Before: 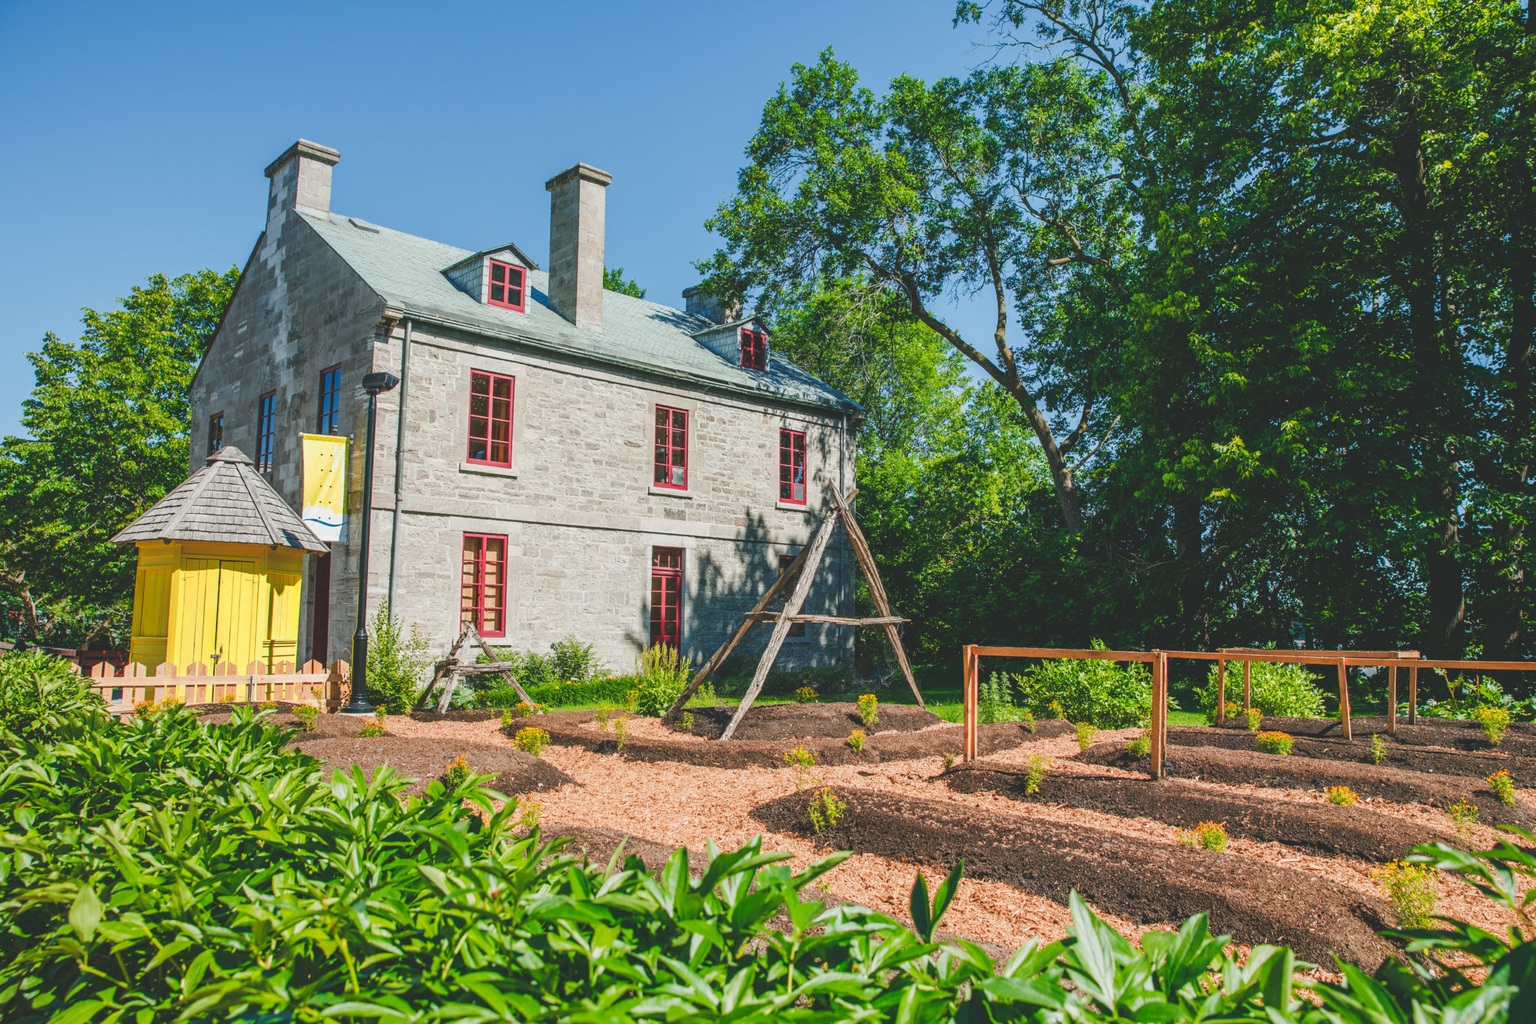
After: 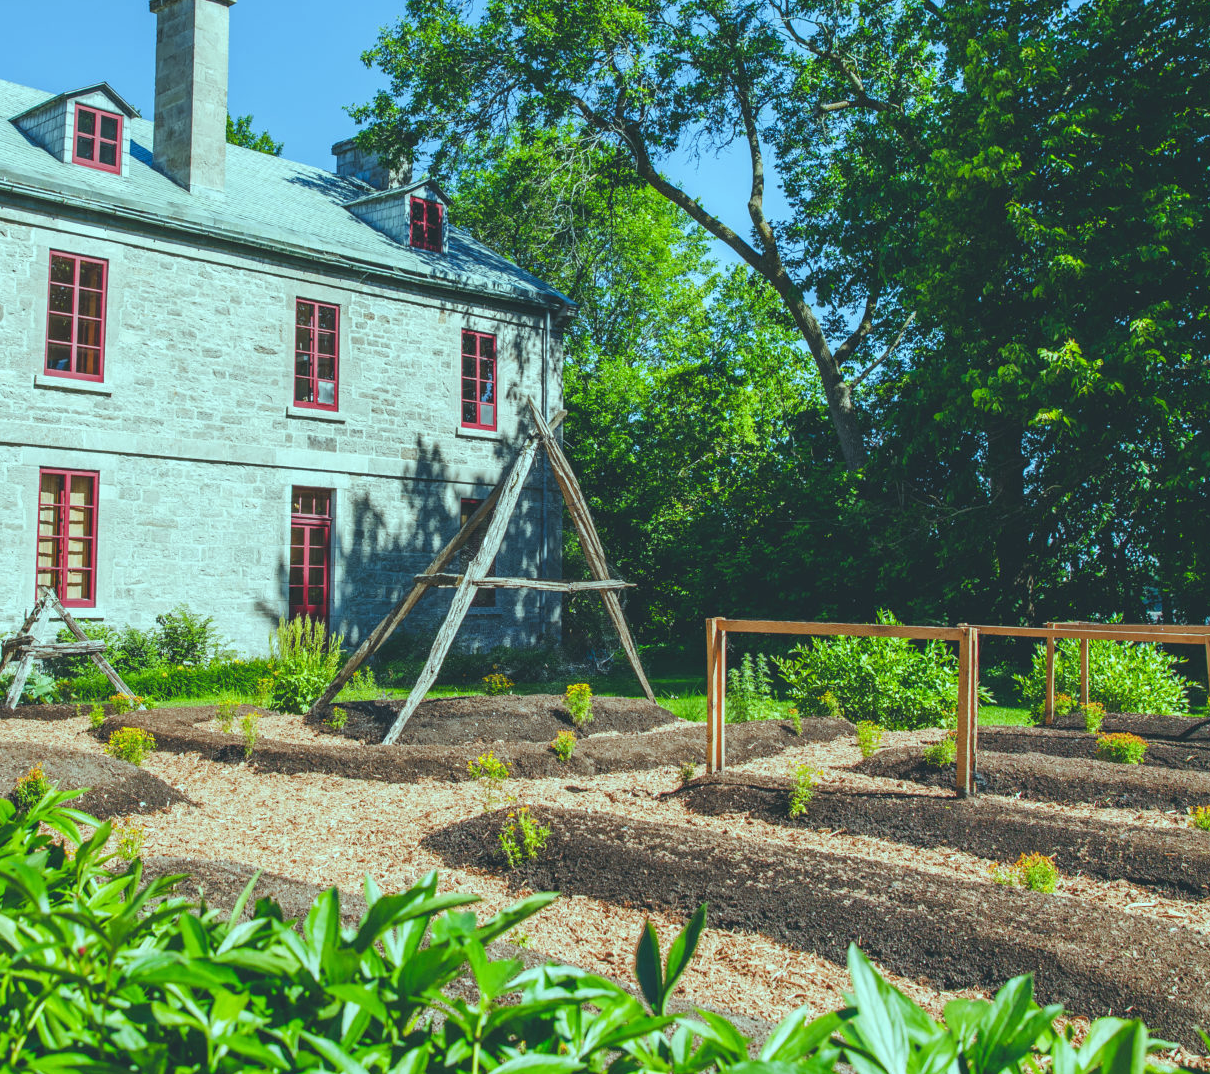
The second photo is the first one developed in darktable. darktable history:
white balance: red 0.98, blue 1.034
color balance: mode lift, gamma, gain (sRGB), lift [0.997, 0.979, 1.021, 1.011], gamma [1, 1.084, 0.916, 0.998], gain [1, 0.87, 1.13, 1.101], contrast 4.55%, contrast fulcrum 38.24%, output saturation 104.09%
crop and rotate: left 28.256%, top 17.734%, right 12.656%, bottom 3.573%
